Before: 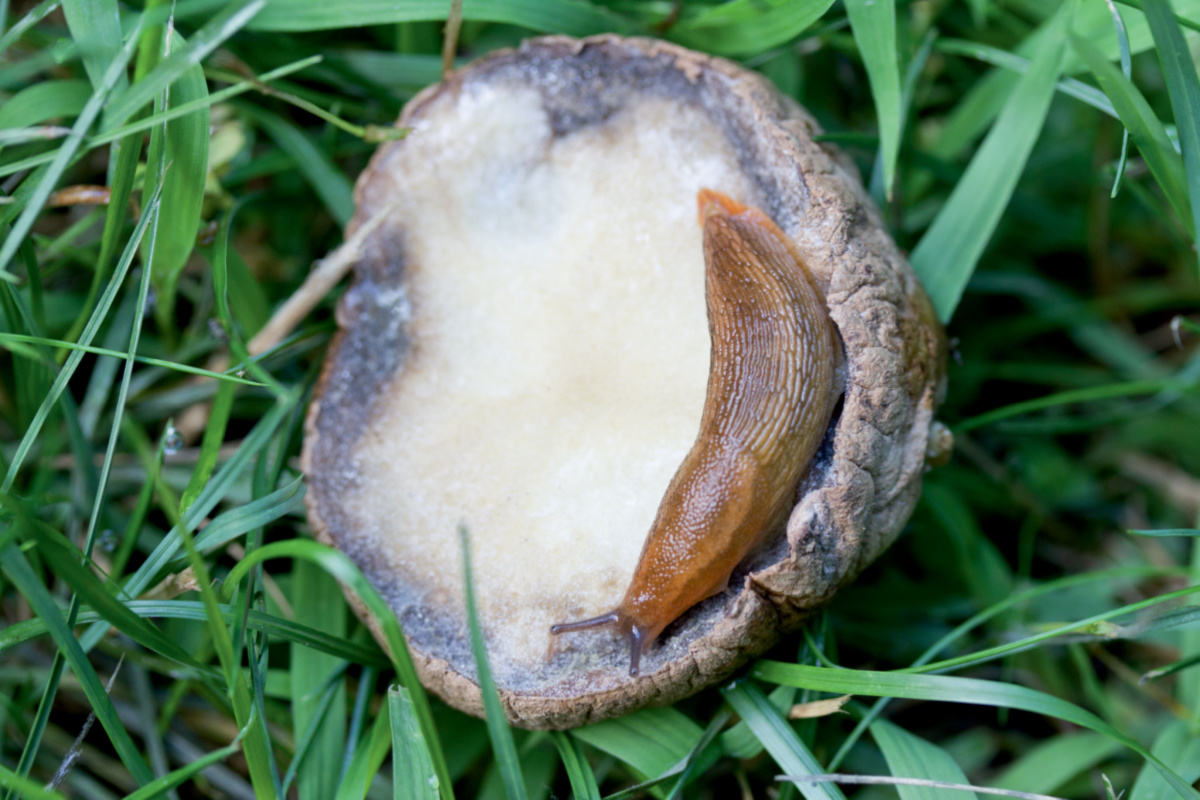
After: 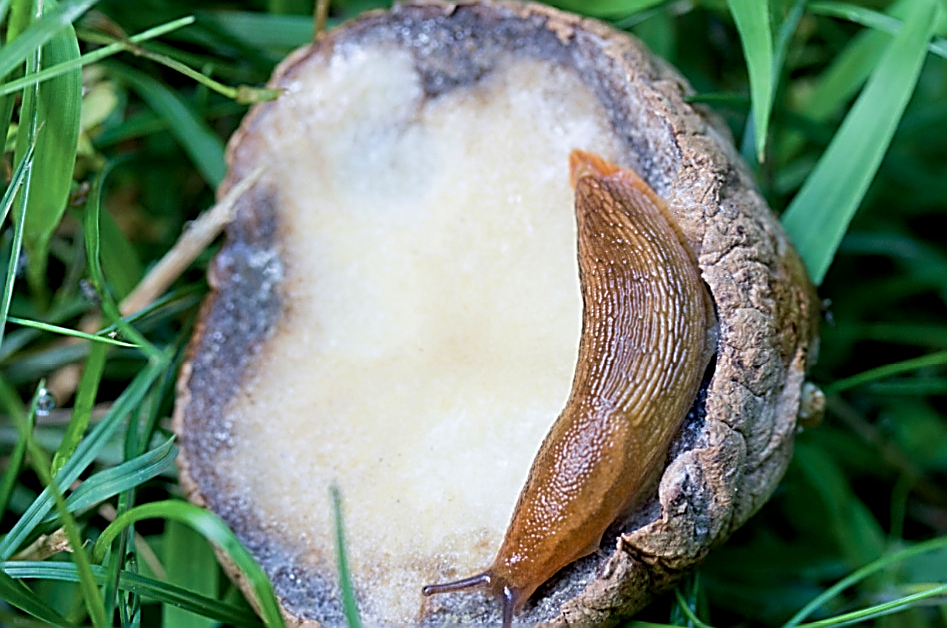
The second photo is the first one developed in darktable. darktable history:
velvia: on, module defaults
sharpen: amount 1.99
crop and rotate: left 10.716%, top 5.074%, right 10.331%, bottom 16.41%
